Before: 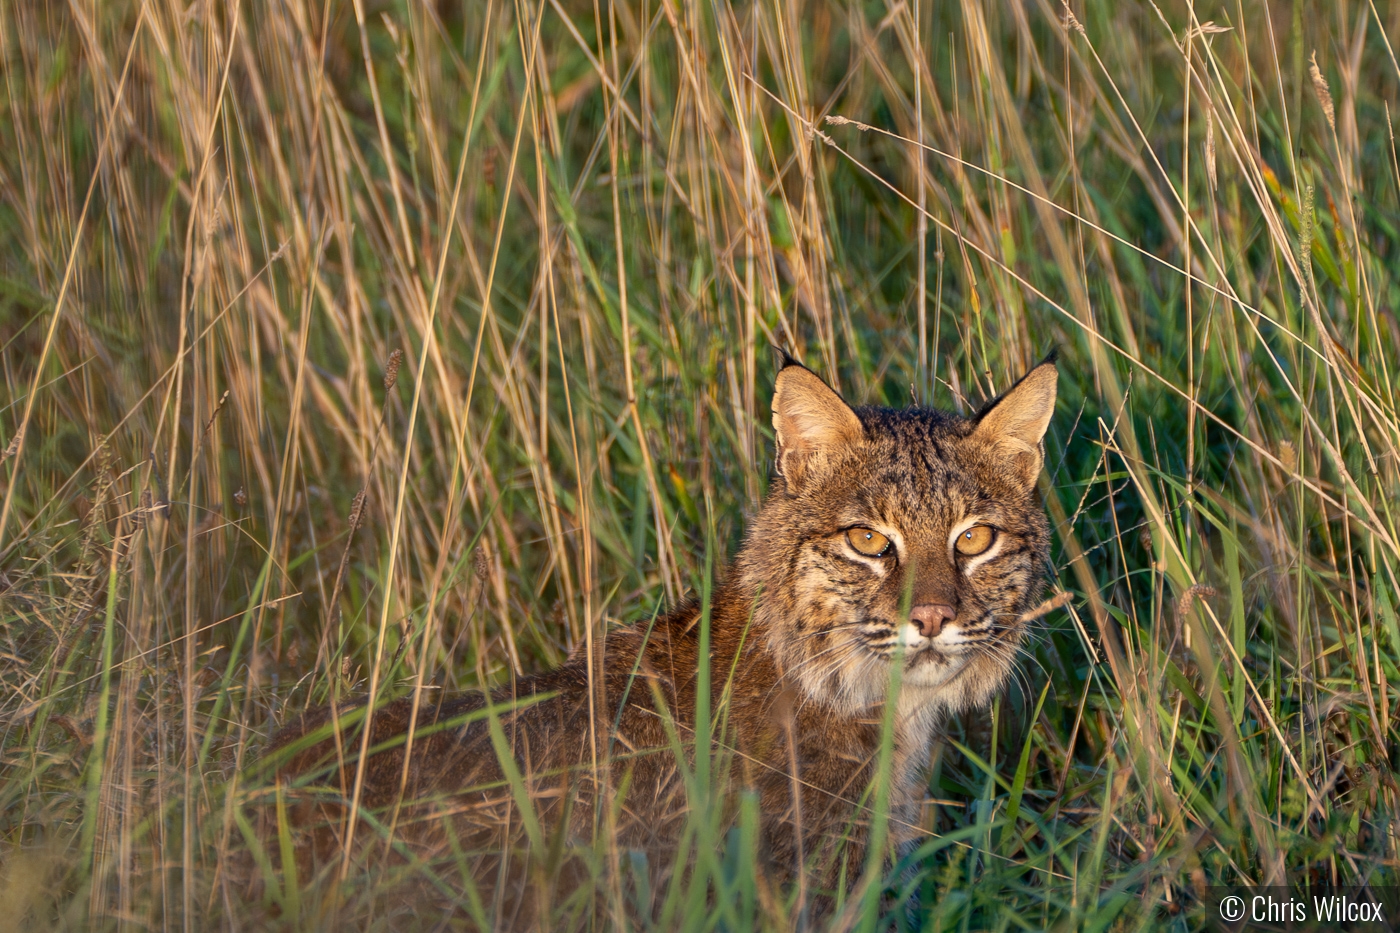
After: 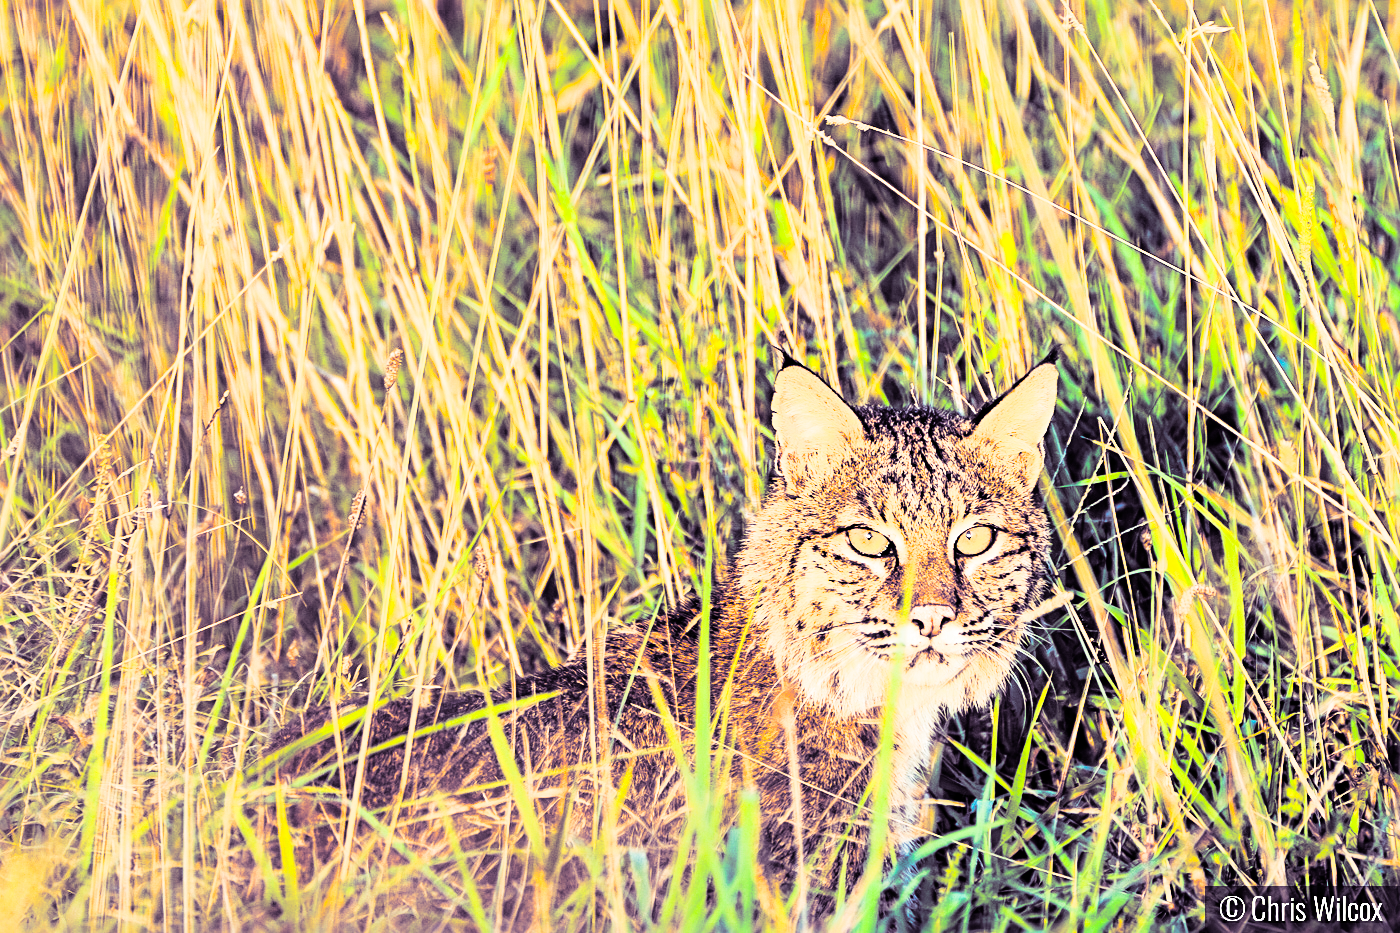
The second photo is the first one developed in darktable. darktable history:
rgb curve: curves: ch0 [(0, 0) (0.21, 0.15) (0.24, 0.21) (0.5, 0.75) (0.75, 0.96) (0.89, 0.99) (1, 1)]; ch1 [(0, 0.02) (0.21, 0.13) (0.25, 0.2) (0.5, 0.67) (0.75, 0.9) (0.89, 0.97) (1, 1)]; ch2 [(0, 0.02) (0.21, 0.13) (0.25, 0.2) (0.5, 0.67) (0.75, 0.9) (0.89, 0.97) (1, 1)], compensate middle gray true
exposure: exposure 1 EV, compensate highlight preservation false
sharpen: radius 4
color balance rgb: linear chroma grading › global chroma 15%, perceptual saturation grading › global saturation 30%
split-toning: shadows › hue 266.4°, shadows › saturation 0.4, highlights › hue 61.2°, highlights › saturation 0.3, compress 0%
